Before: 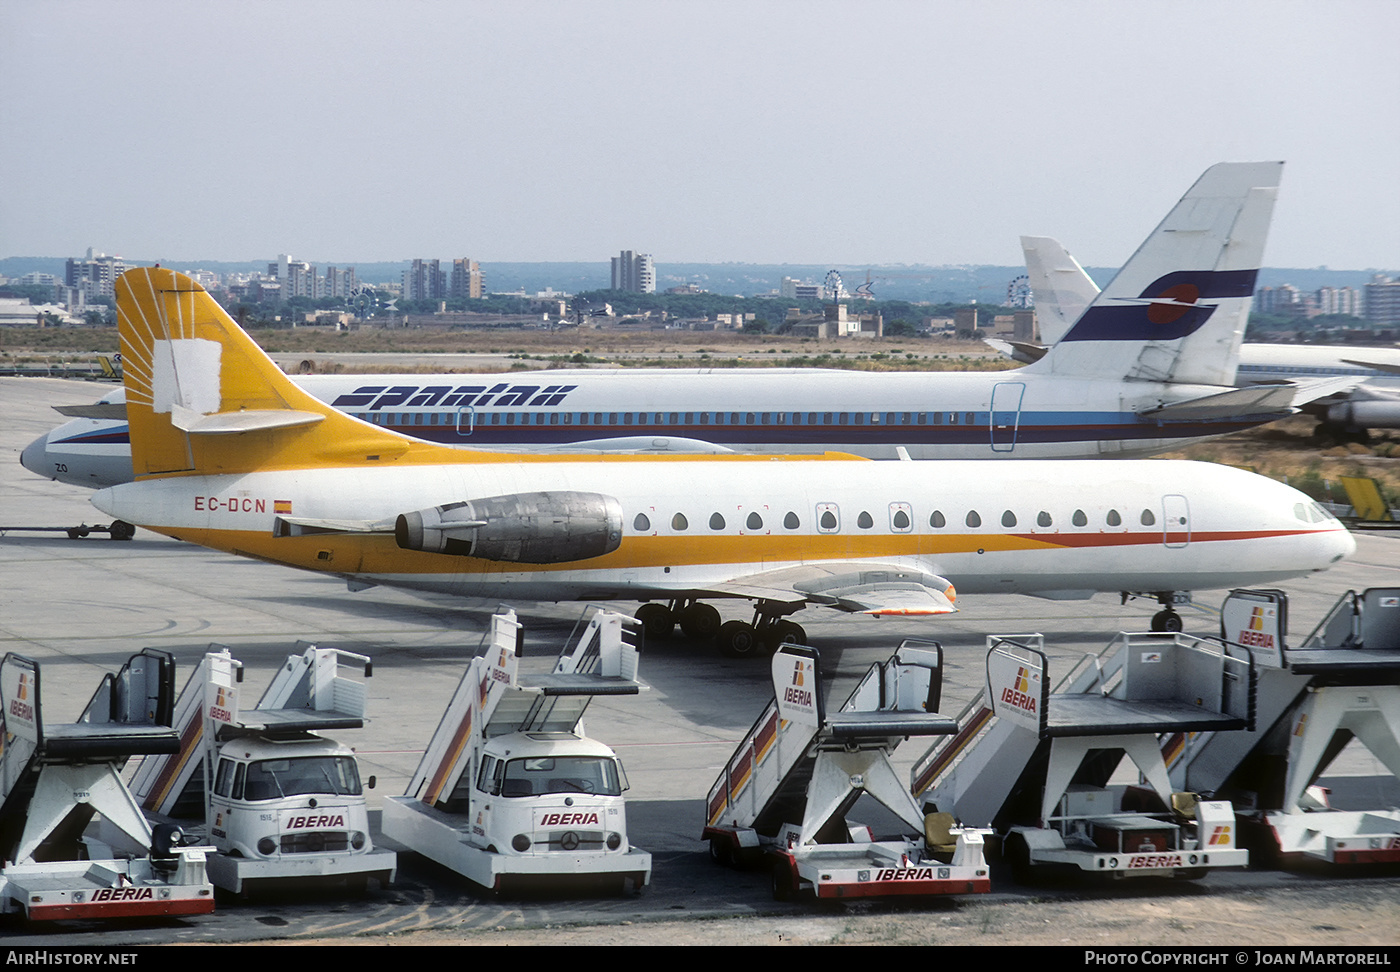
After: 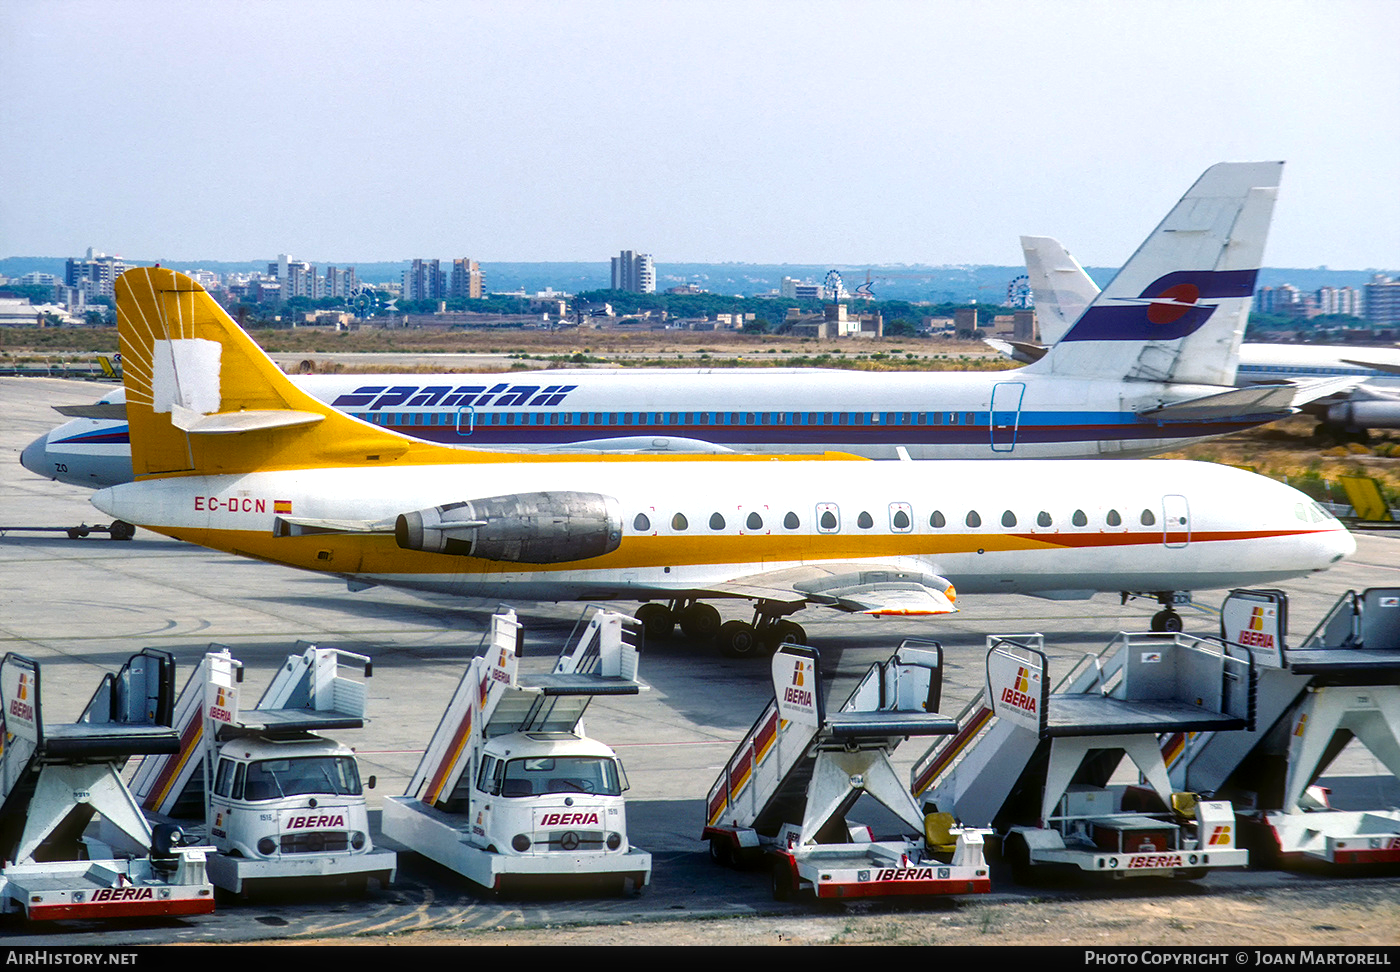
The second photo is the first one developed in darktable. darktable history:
shadows and highlights: radius 334.39, shadows 64.72, highlights 4.42, compress 87.93%, soften with gaussian
color balance rgb: shadows lift › chroma 1.044%, shadows lift › hue 241.09°, power › luminance 1.629%, linear chroma grading › global chroma 49.964%, perceptual saturation grading › global saturation 26.109%, perceptual saturation grading › highlights -28.093%, perceptual saturation grading › mid-tones 15.374%, perceptual saturation grading › shadows 34.233%, perceptual brilliance grading › highlights 10.471%, perceptual brilliance grading › shadows -10.661%
local contrast: on, module defaults
